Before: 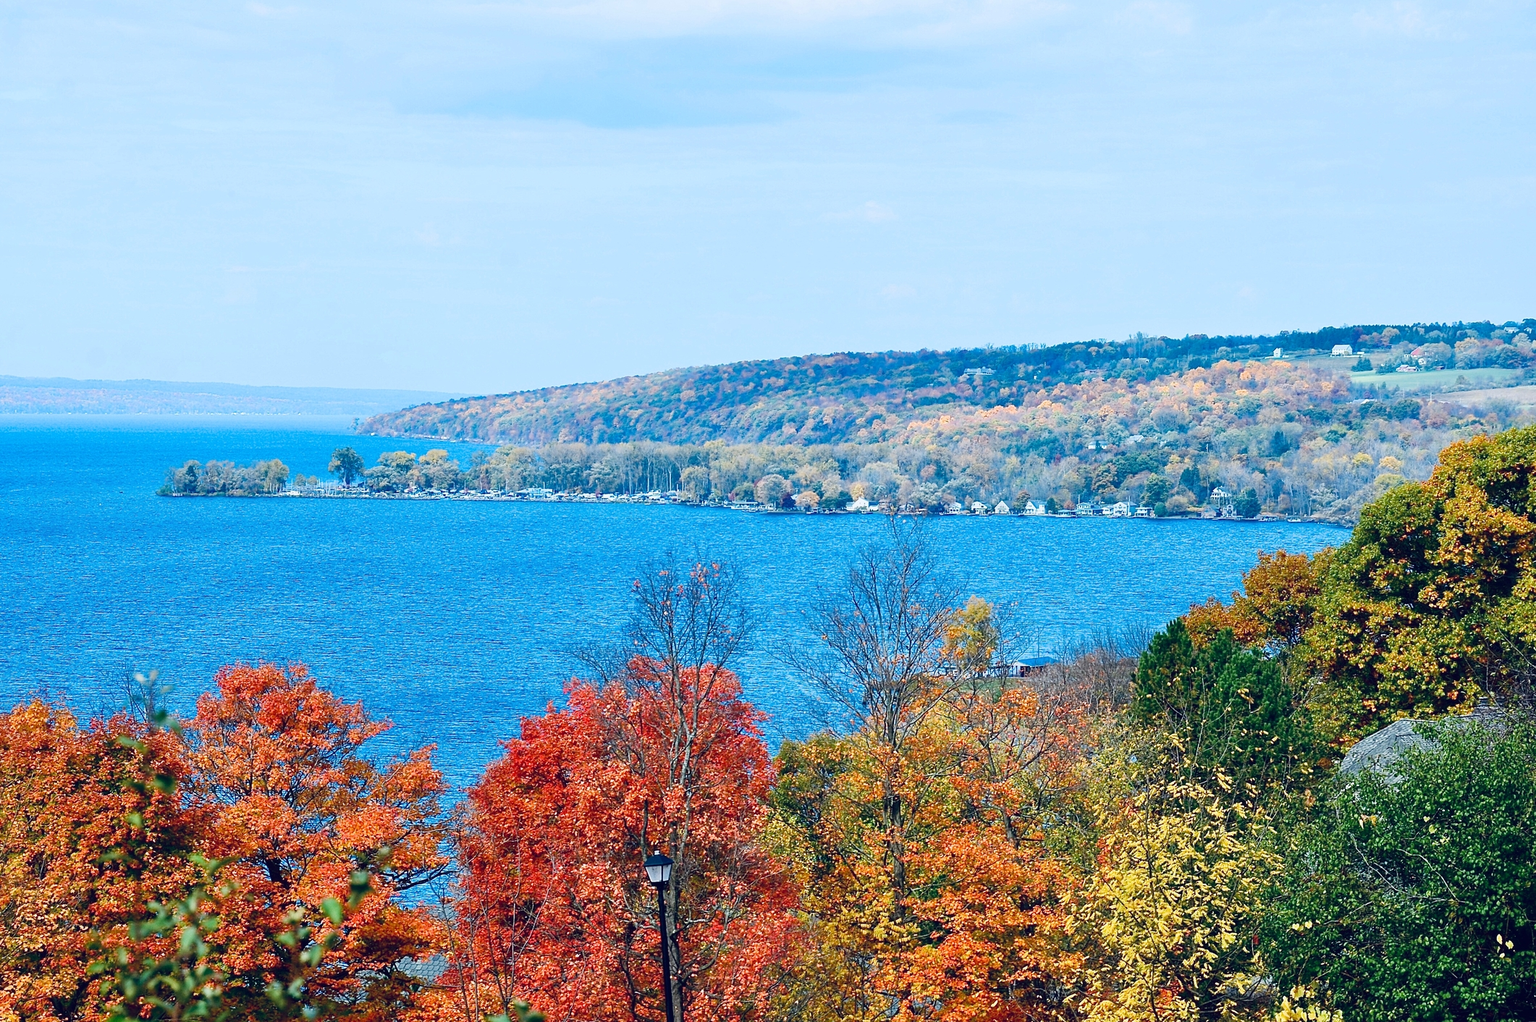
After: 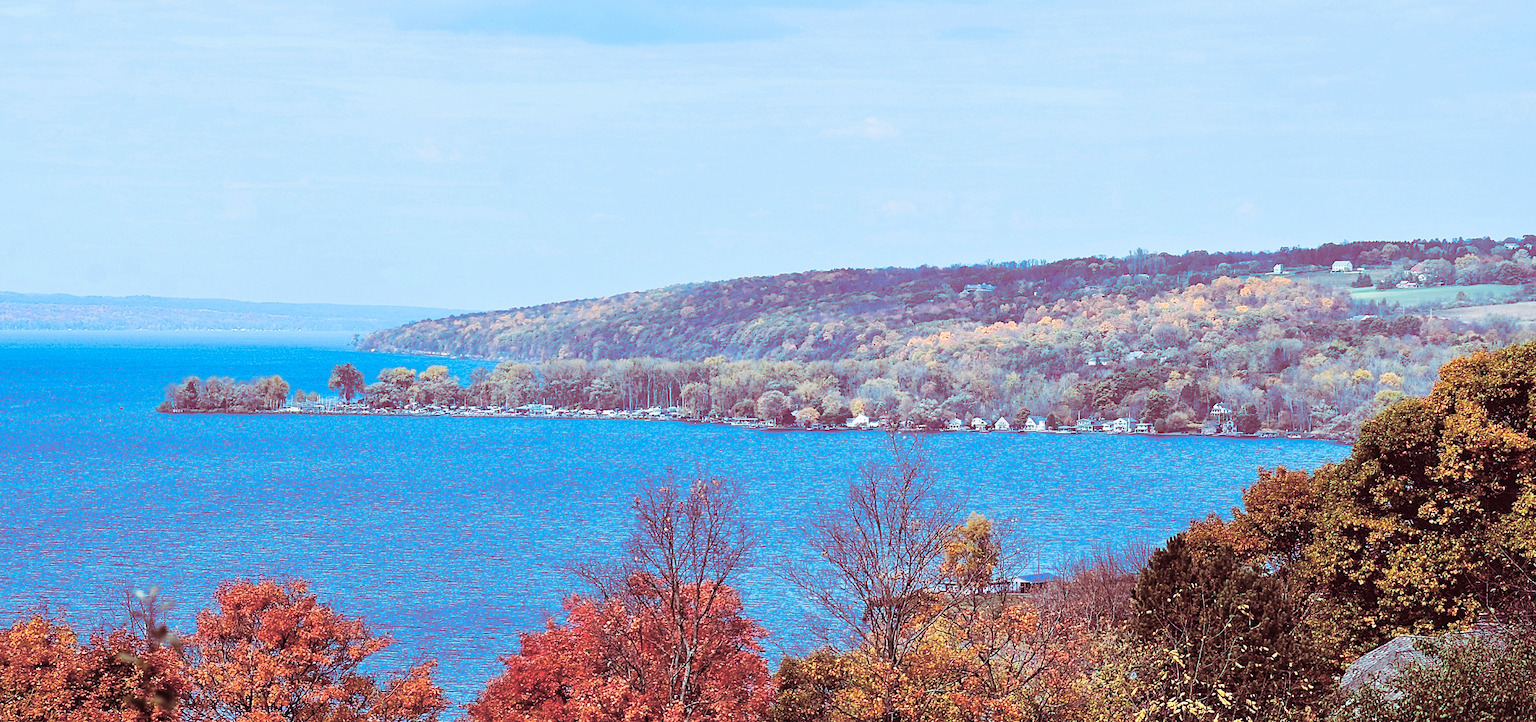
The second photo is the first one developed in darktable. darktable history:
crop and rotate: top 8.293%, bottom 20.996%
split-toning: highlights › saturation 0, balance -61.83
contrast equalizer: octaves 7, y [[0.6 ×6], [0.55 ×6], [0 ×6], [0 ×6], [0 ×6]], mix 0.15
